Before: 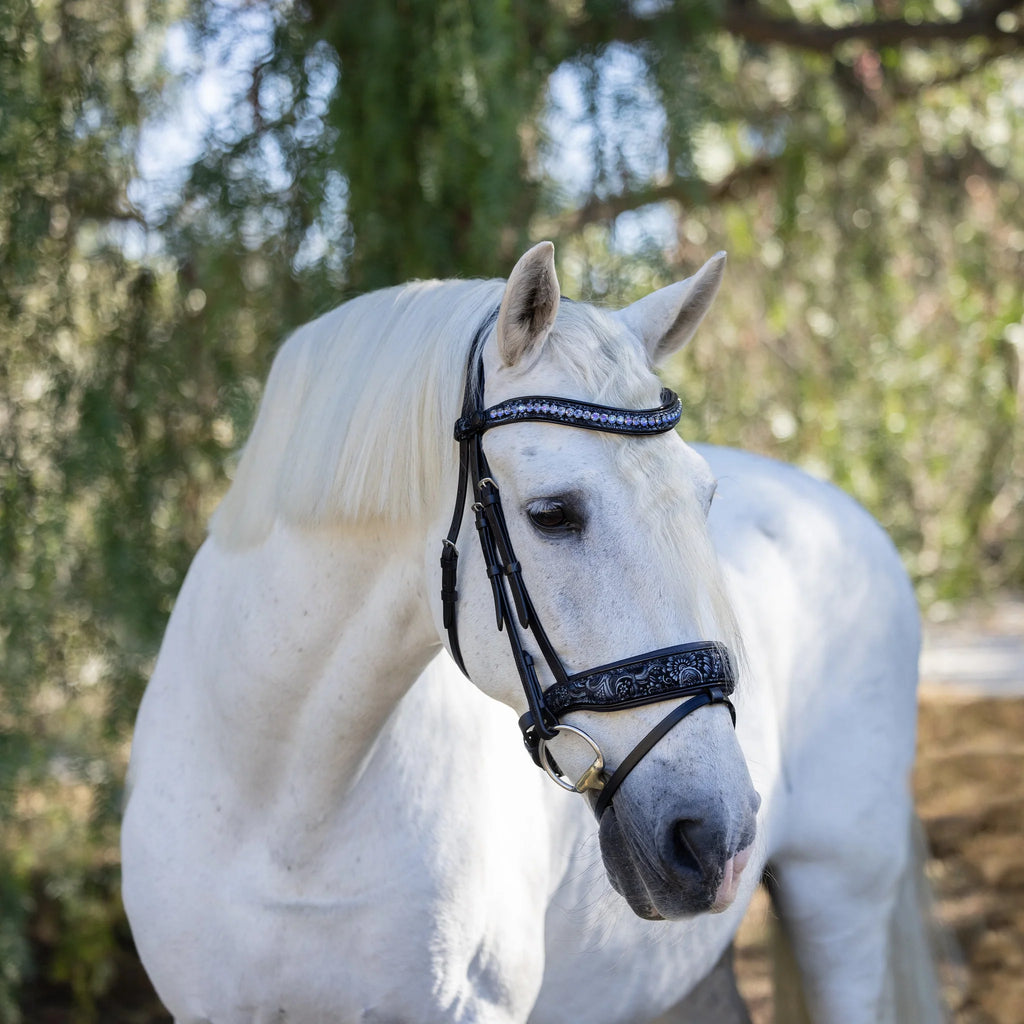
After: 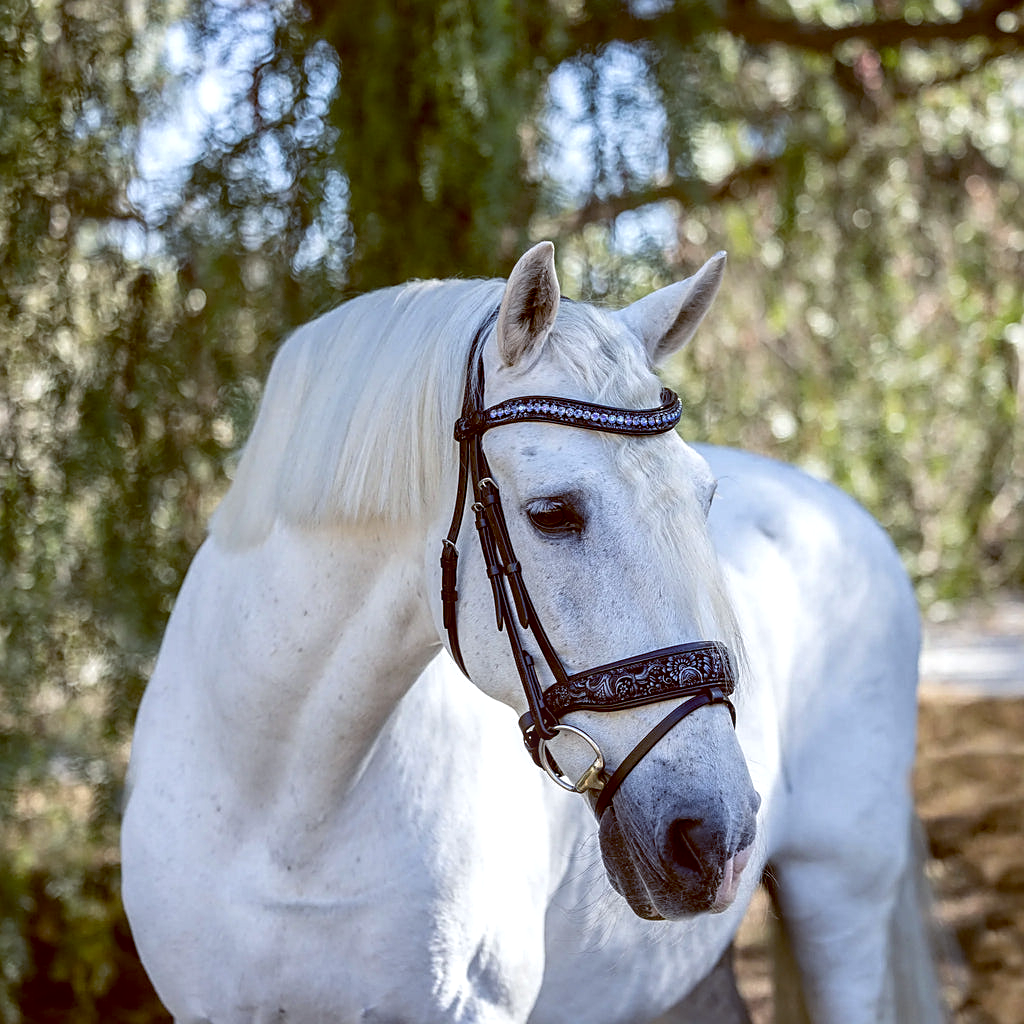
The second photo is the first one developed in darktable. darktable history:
color balance: lift [1, 1.015, 1.004, 0.985], gamma [1, 0.958, 0.971, 1.042], gain [1, 0.956, 0.977, 1.044]
local contrast: highlights 40%, shadows 60%, detail 136%, midtone range 0.514
sharpen: on, module defaults
base curve: curves: ch0 [(0, 0) (0.472, 0.455) (1, 1)], preserve colors none
